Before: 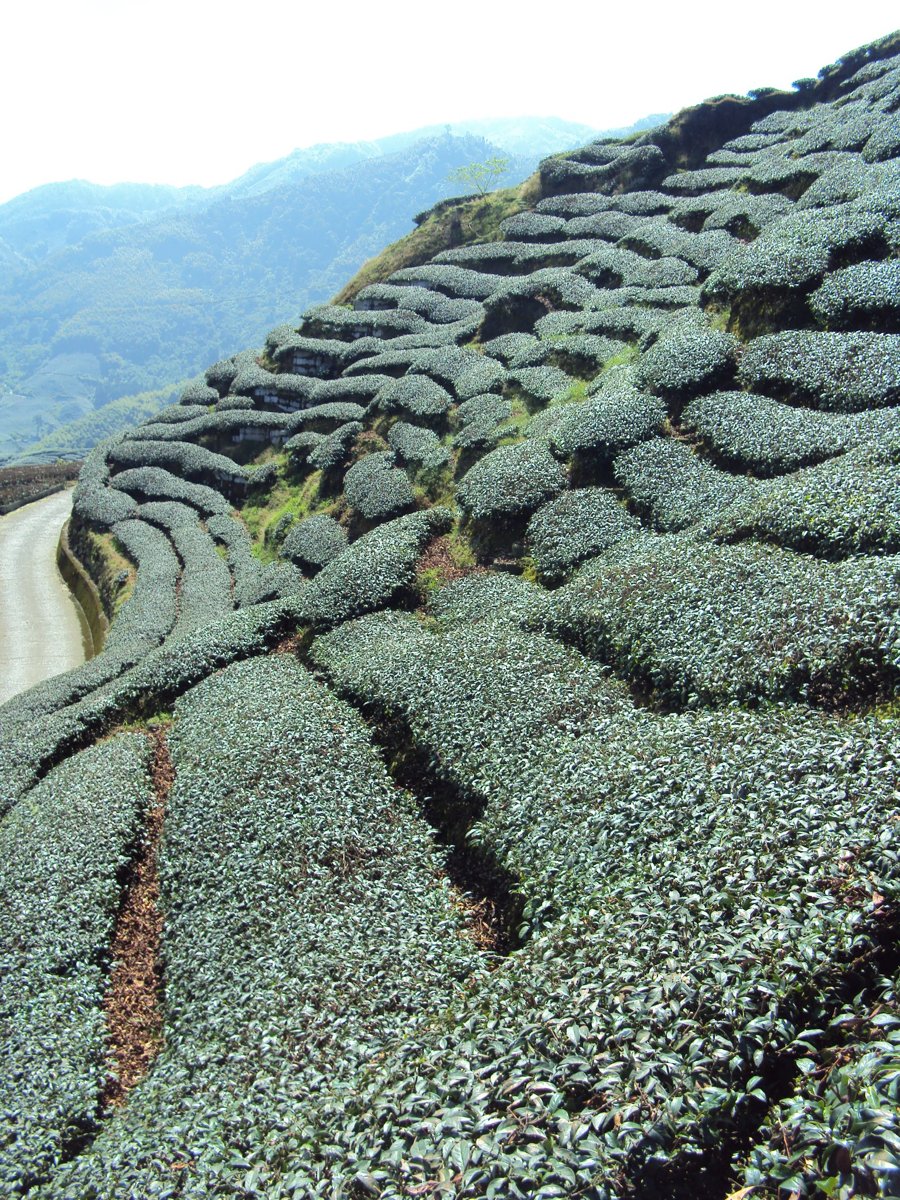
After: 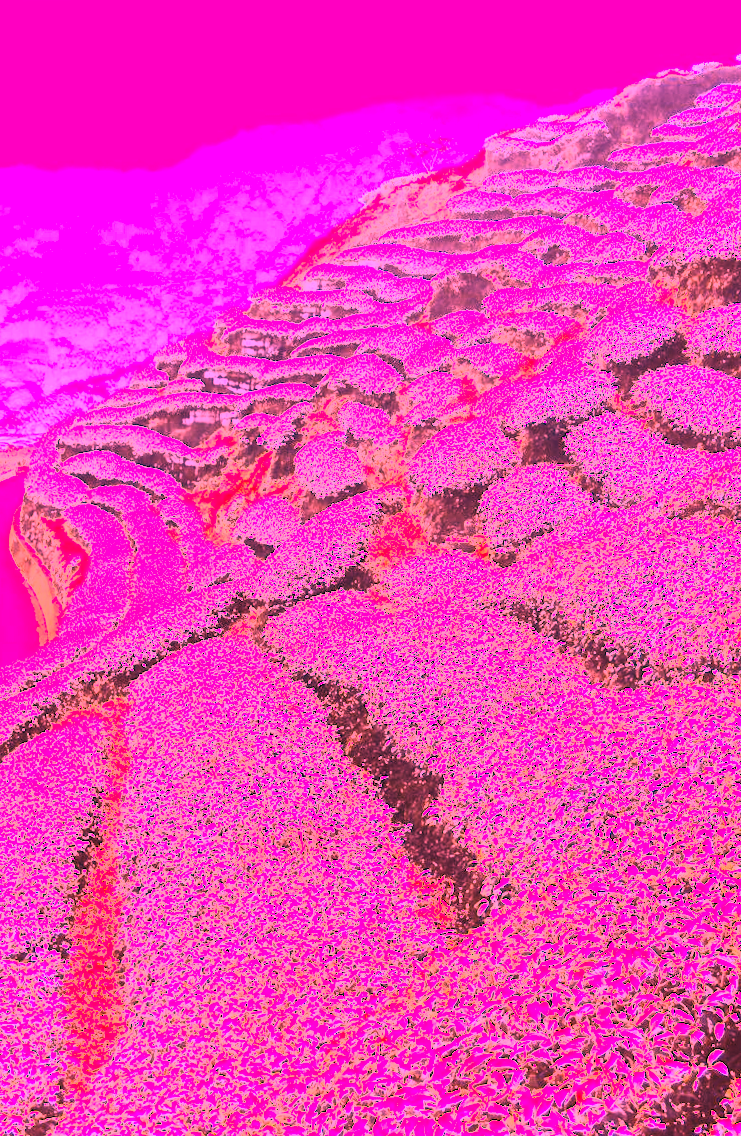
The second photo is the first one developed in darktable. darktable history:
white balance: red 4.26, blue 1.802
contrast brightness saturation: contrast 0.39, brightness 0.53
exposure: compensate highlight preservation false
crop and rotate: angle 1°, left 4.281%, top 0.642%, right 11.383%, bottom 2.486%
